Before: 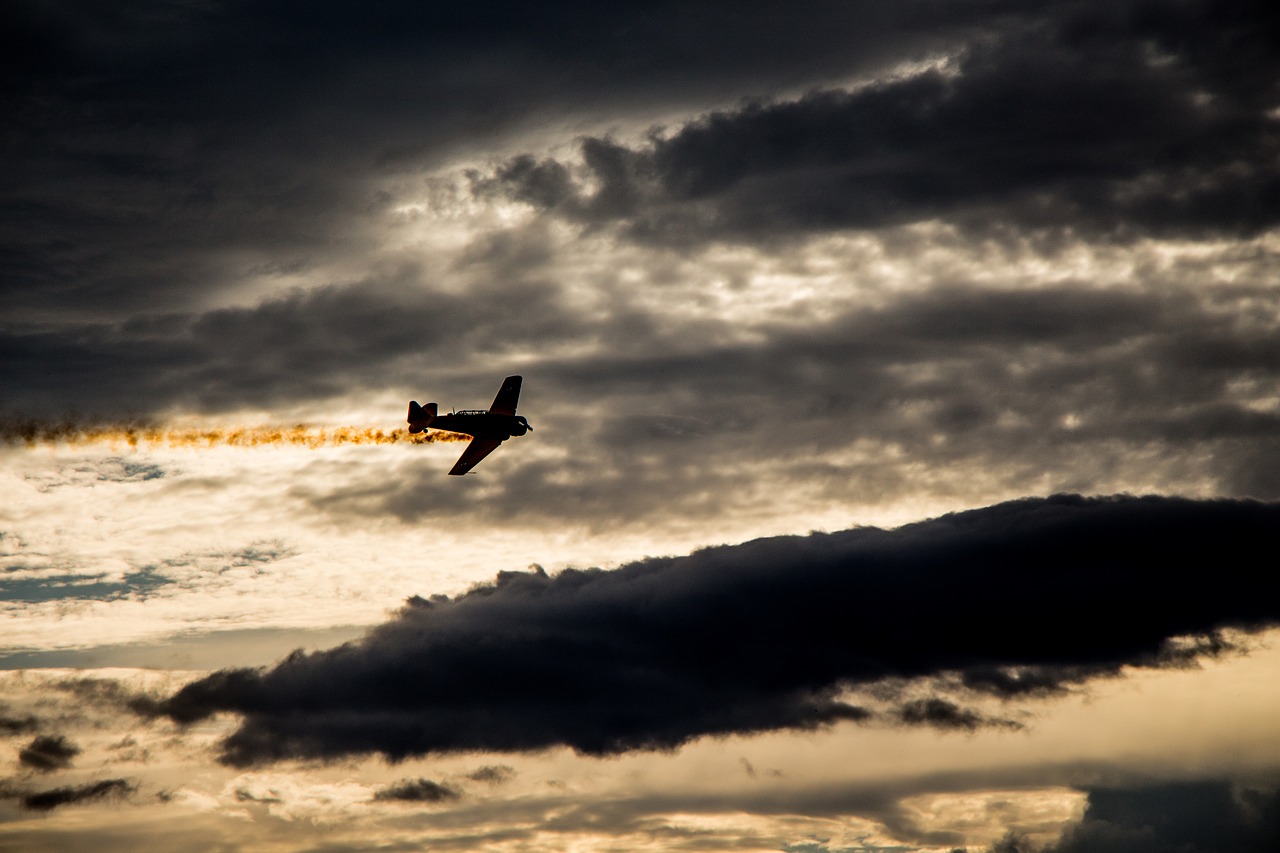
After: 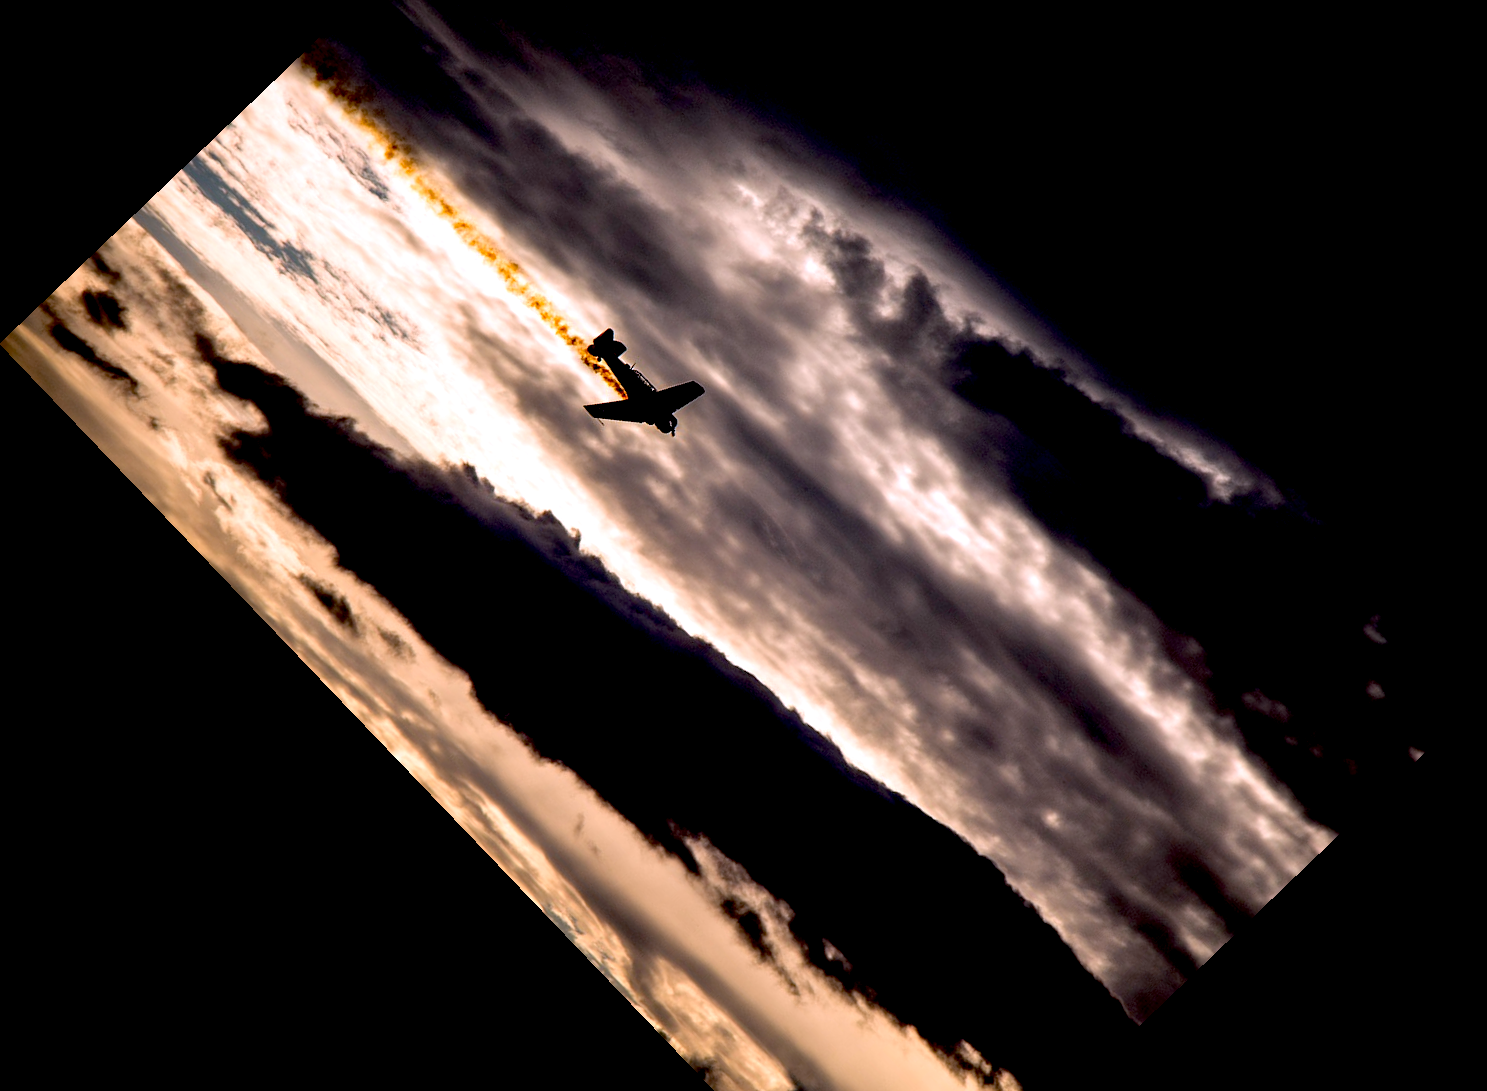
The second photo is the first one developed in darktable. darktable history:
crop and rotate: angle -46.26°, top 16.234%, right 0.912%, bottom 11.704%
exposure: black level correction 0.031, exposure 0.304 EV, compensate highlight preservation false
white balance: red 1.066, blue 1.119
